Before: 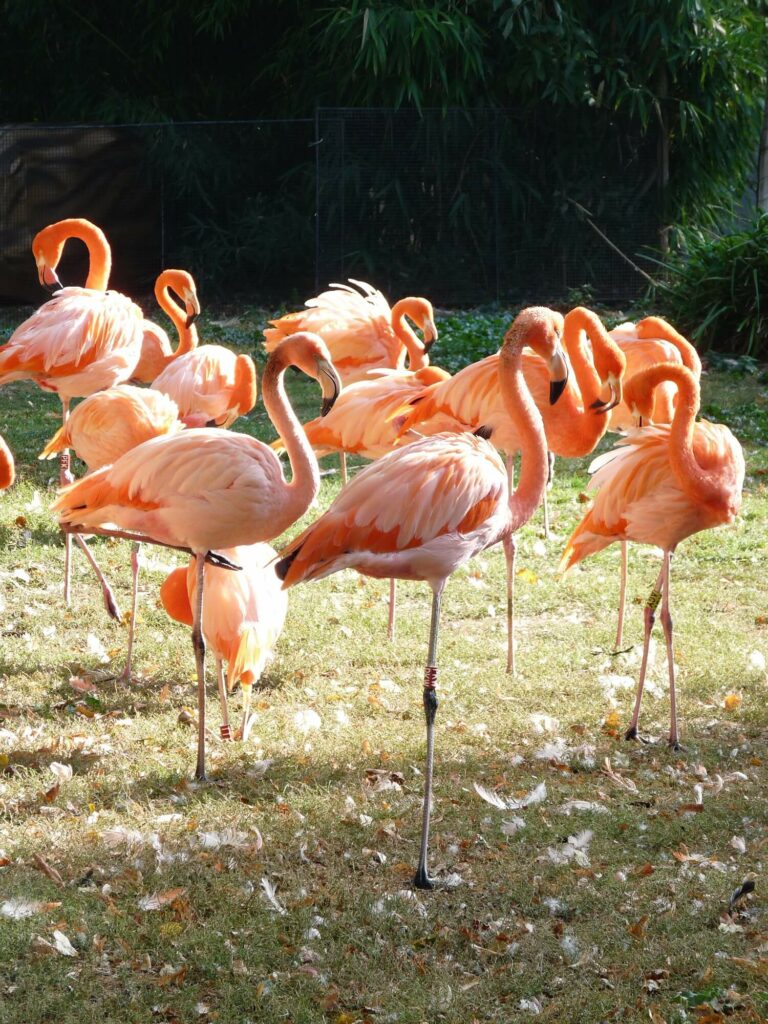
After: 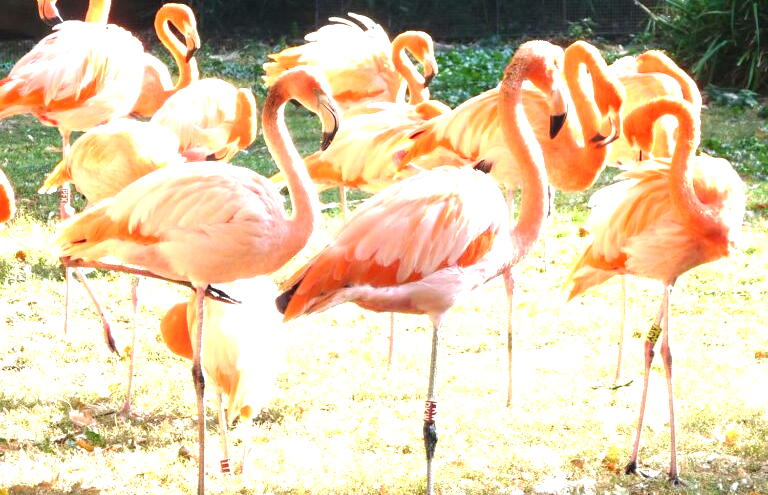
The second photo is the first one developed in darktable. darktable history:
exposure: black level correction 0, exposure 1.45 EV, compensate exposure bias true, compensate highlight preservation false
crop and rotate: top 26.056%, bottom 25.543%
